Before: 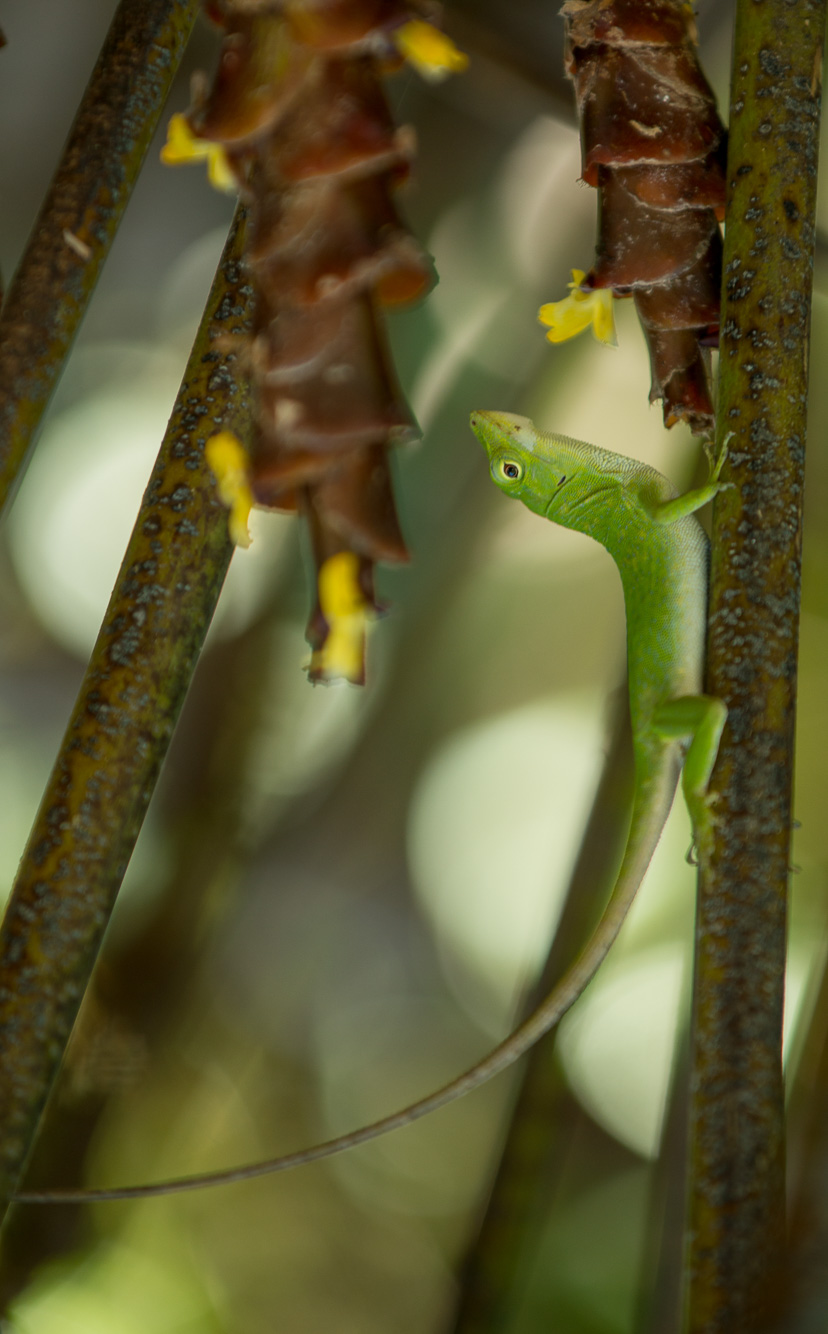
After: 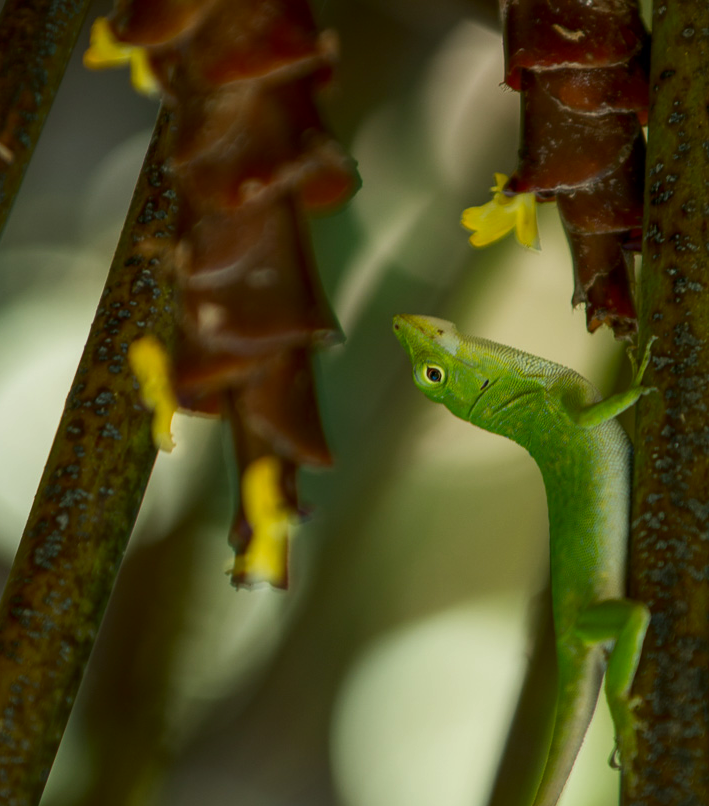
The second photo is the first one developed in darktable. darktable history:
crop and rotate: left 9.345%, top 7.22%, right 4.982%, bottom 32.331%
contrast brightness saturation: contrast 0.07, brightness -0.14, saturation 0.11
